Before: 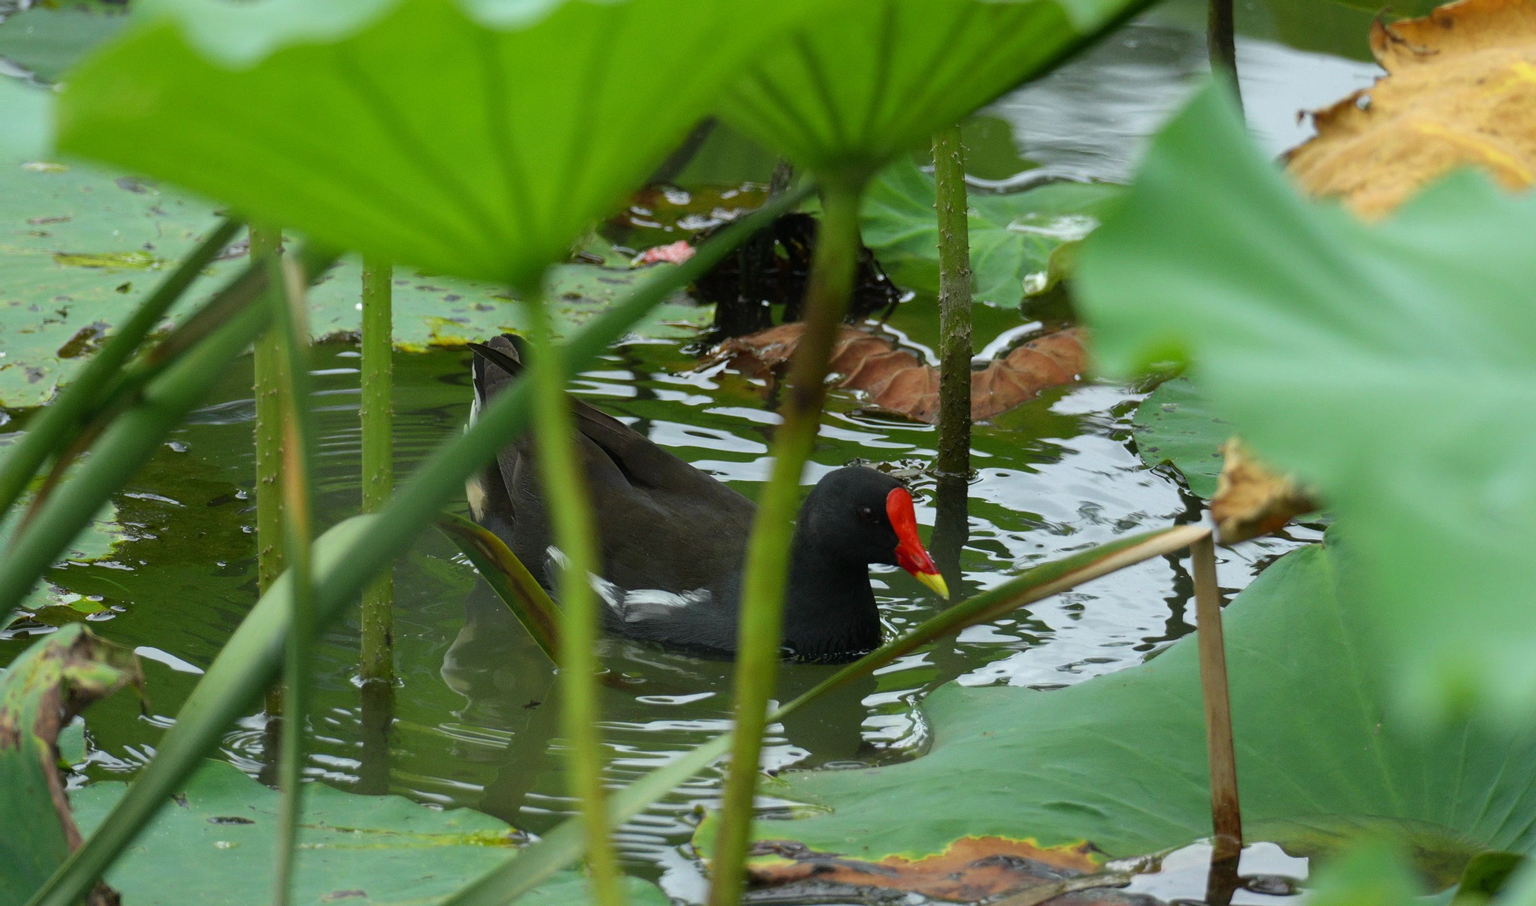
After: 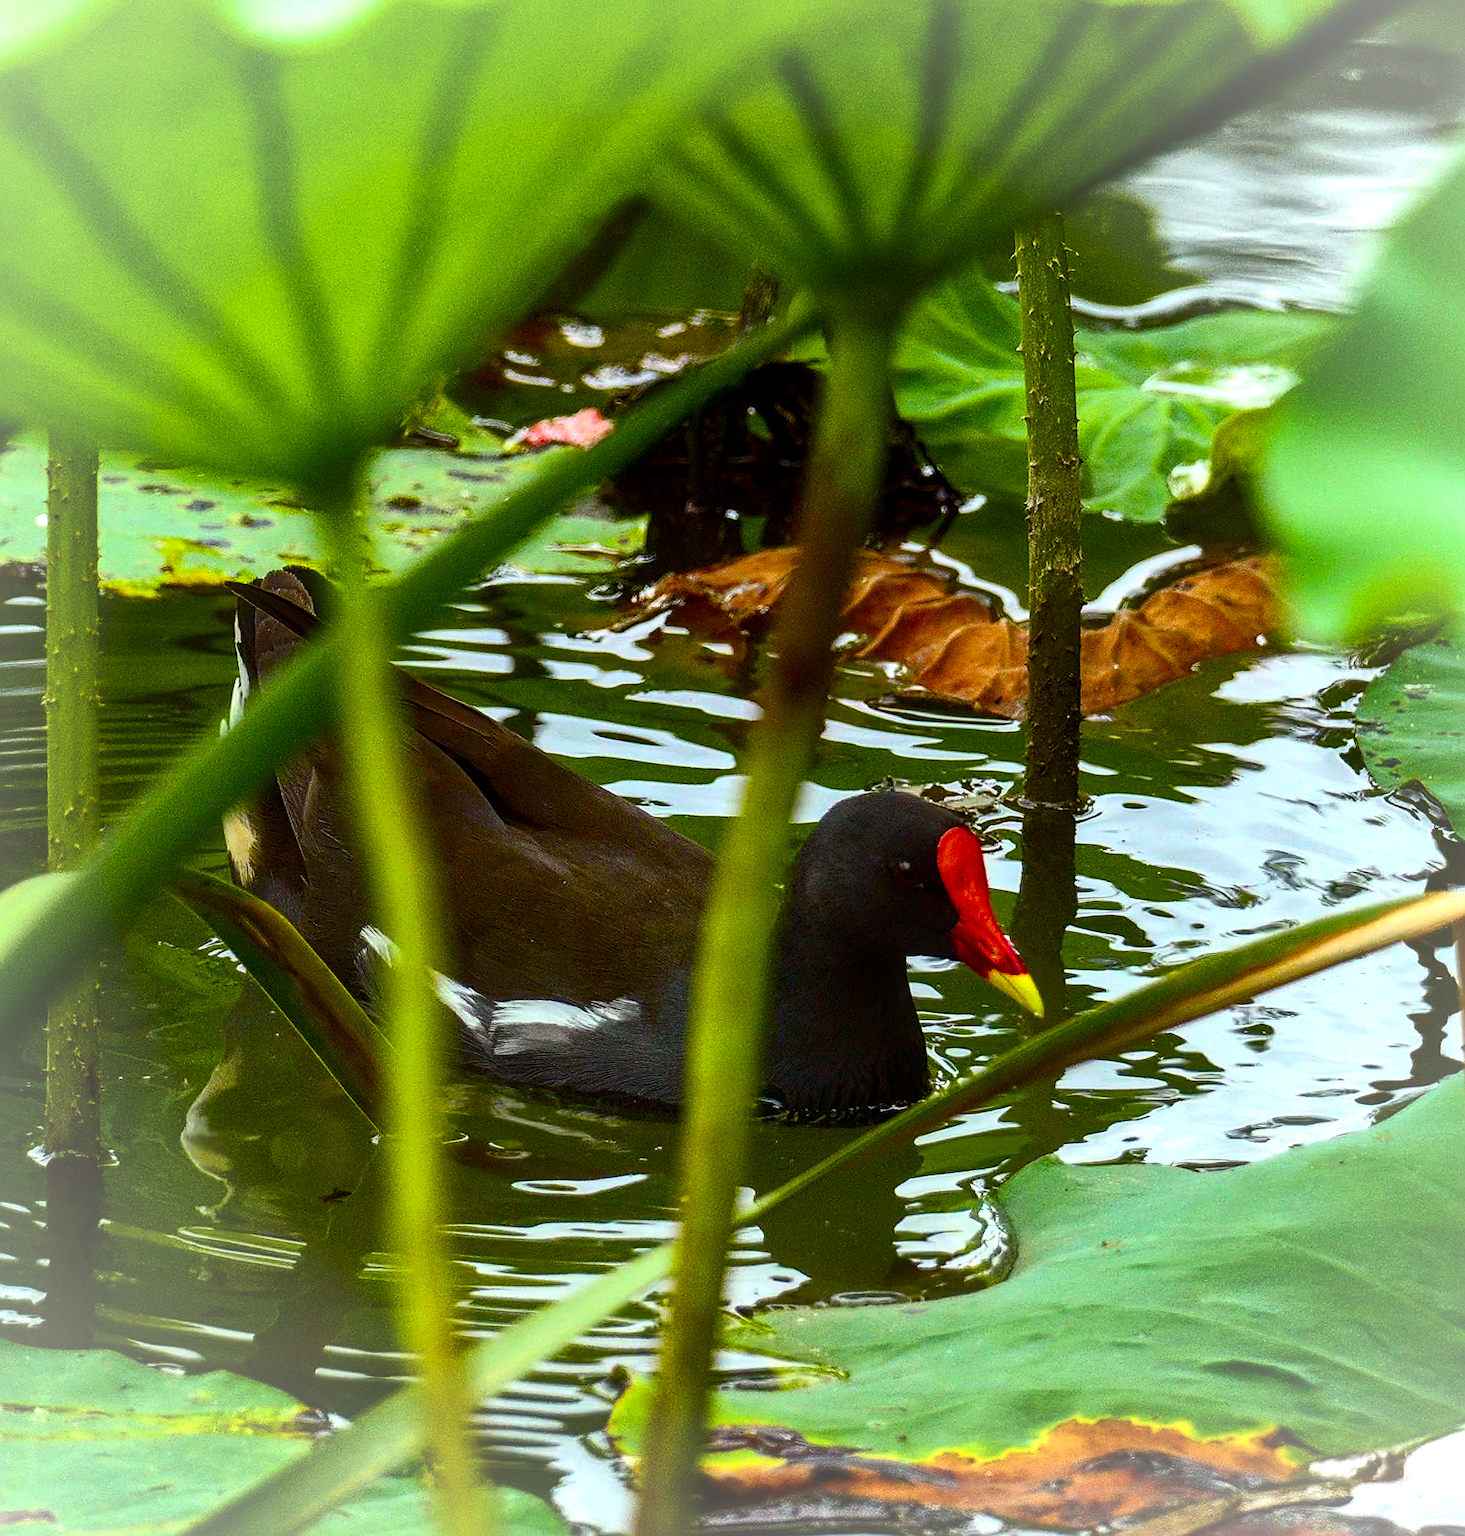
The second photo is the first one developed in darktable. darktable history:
exposure: compensate highlight preservation false
local contrast: on, module defaults
crop: left 21.755%, right 22.011%, bottom 0.009%
sharpen: radius 1.37, amount 1.259, threshold 0.622
color balance rgb: power › chroma 1.071%, power › hue 26.49°, linear chroma grading › global chroma 0.77%, perceptual saturation grading › global saturation 27.893%, perceptual saturation grading › highlights -25.693%, perceptual saturation grading › mid-tones 25.135%, perceptual saturation grading › shadows 49.814%, perceptual brilliance grading › global brilliance 15.536%, perceptual brilliance grading › shadows -34.577%, global vibrance 40.593%
shadows and highlights: on, module defaults
contrast brightness saturation: contrast 0.376, brightness 0.105
vignetting: fall-off radius 60.39%, brightness 0.302, saturation 0.003, unbound false
